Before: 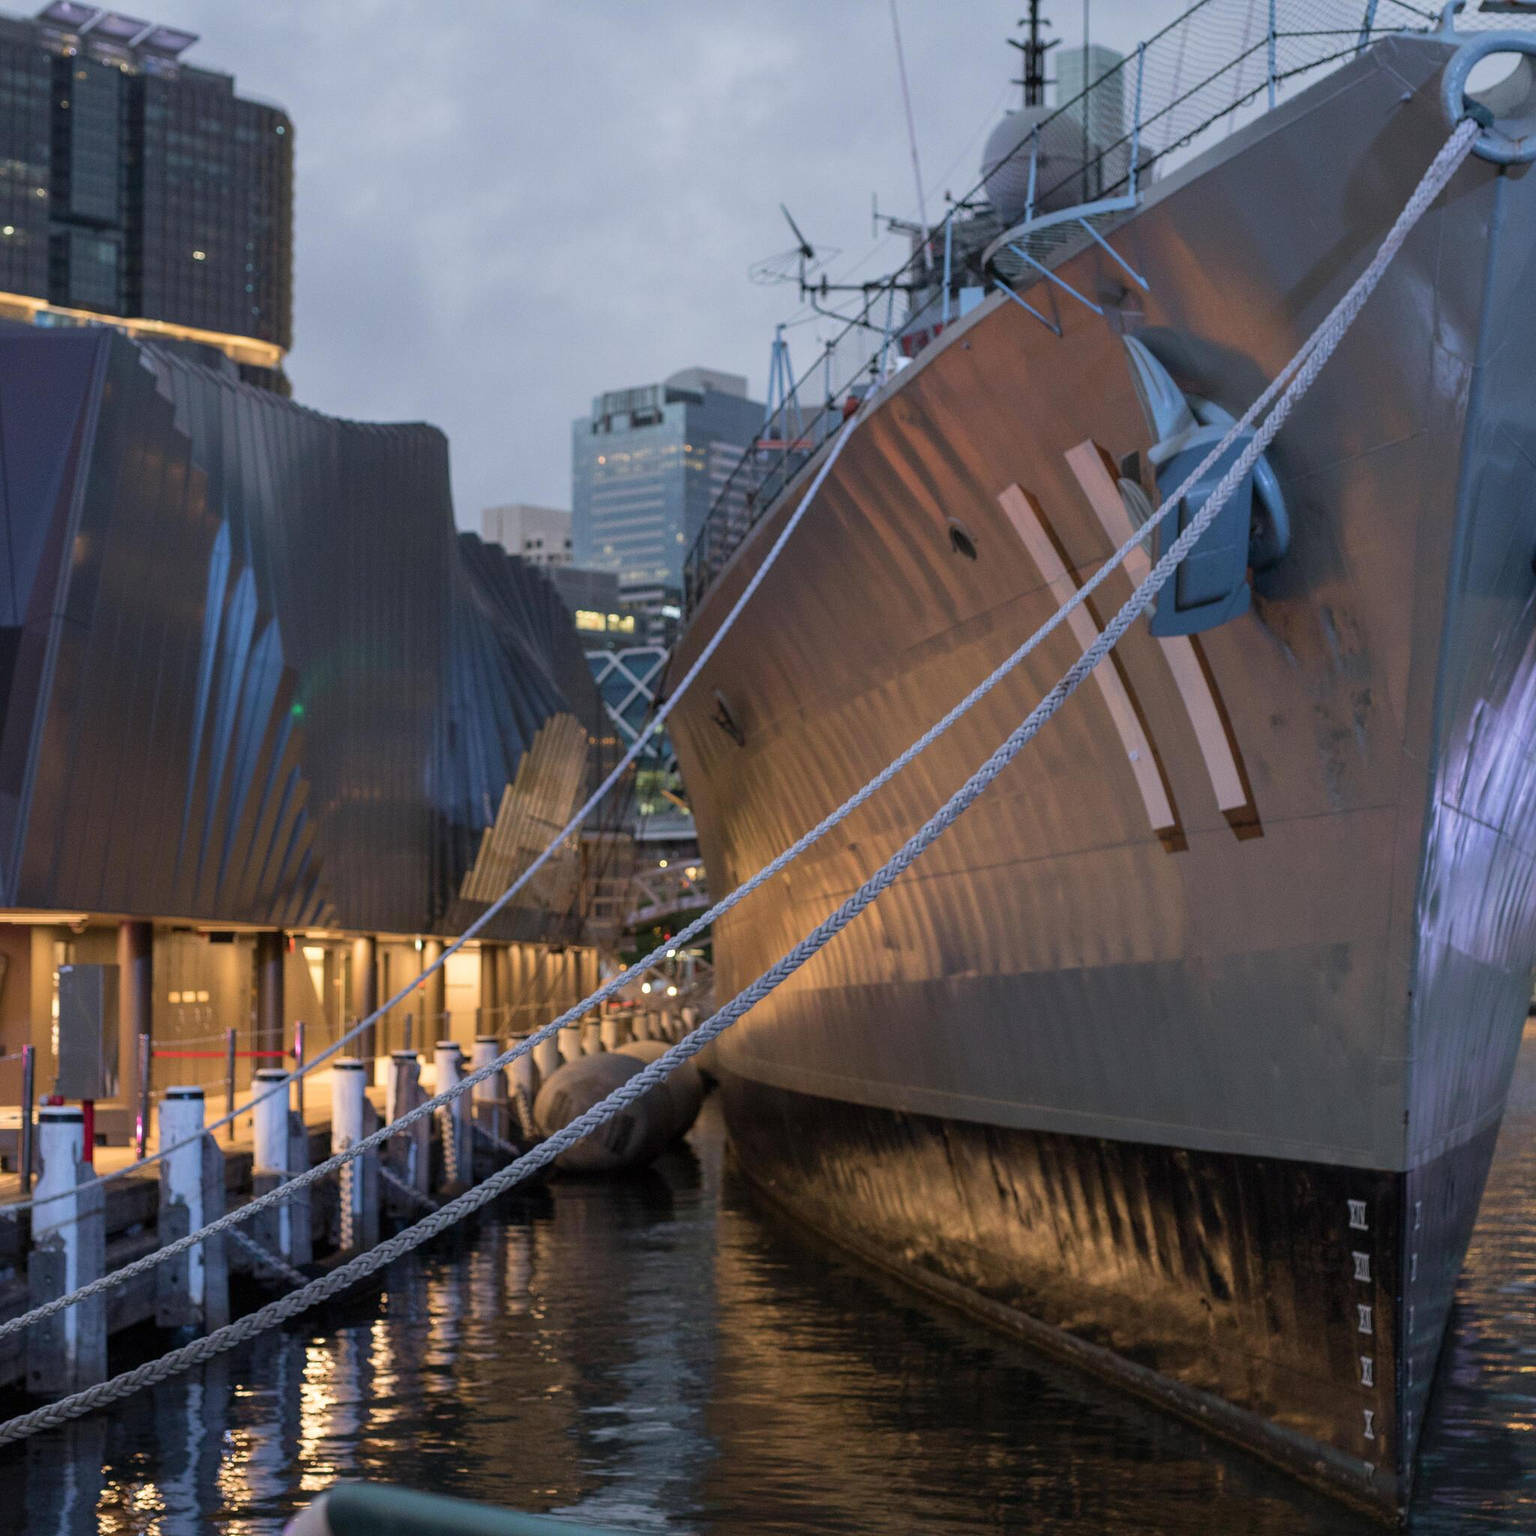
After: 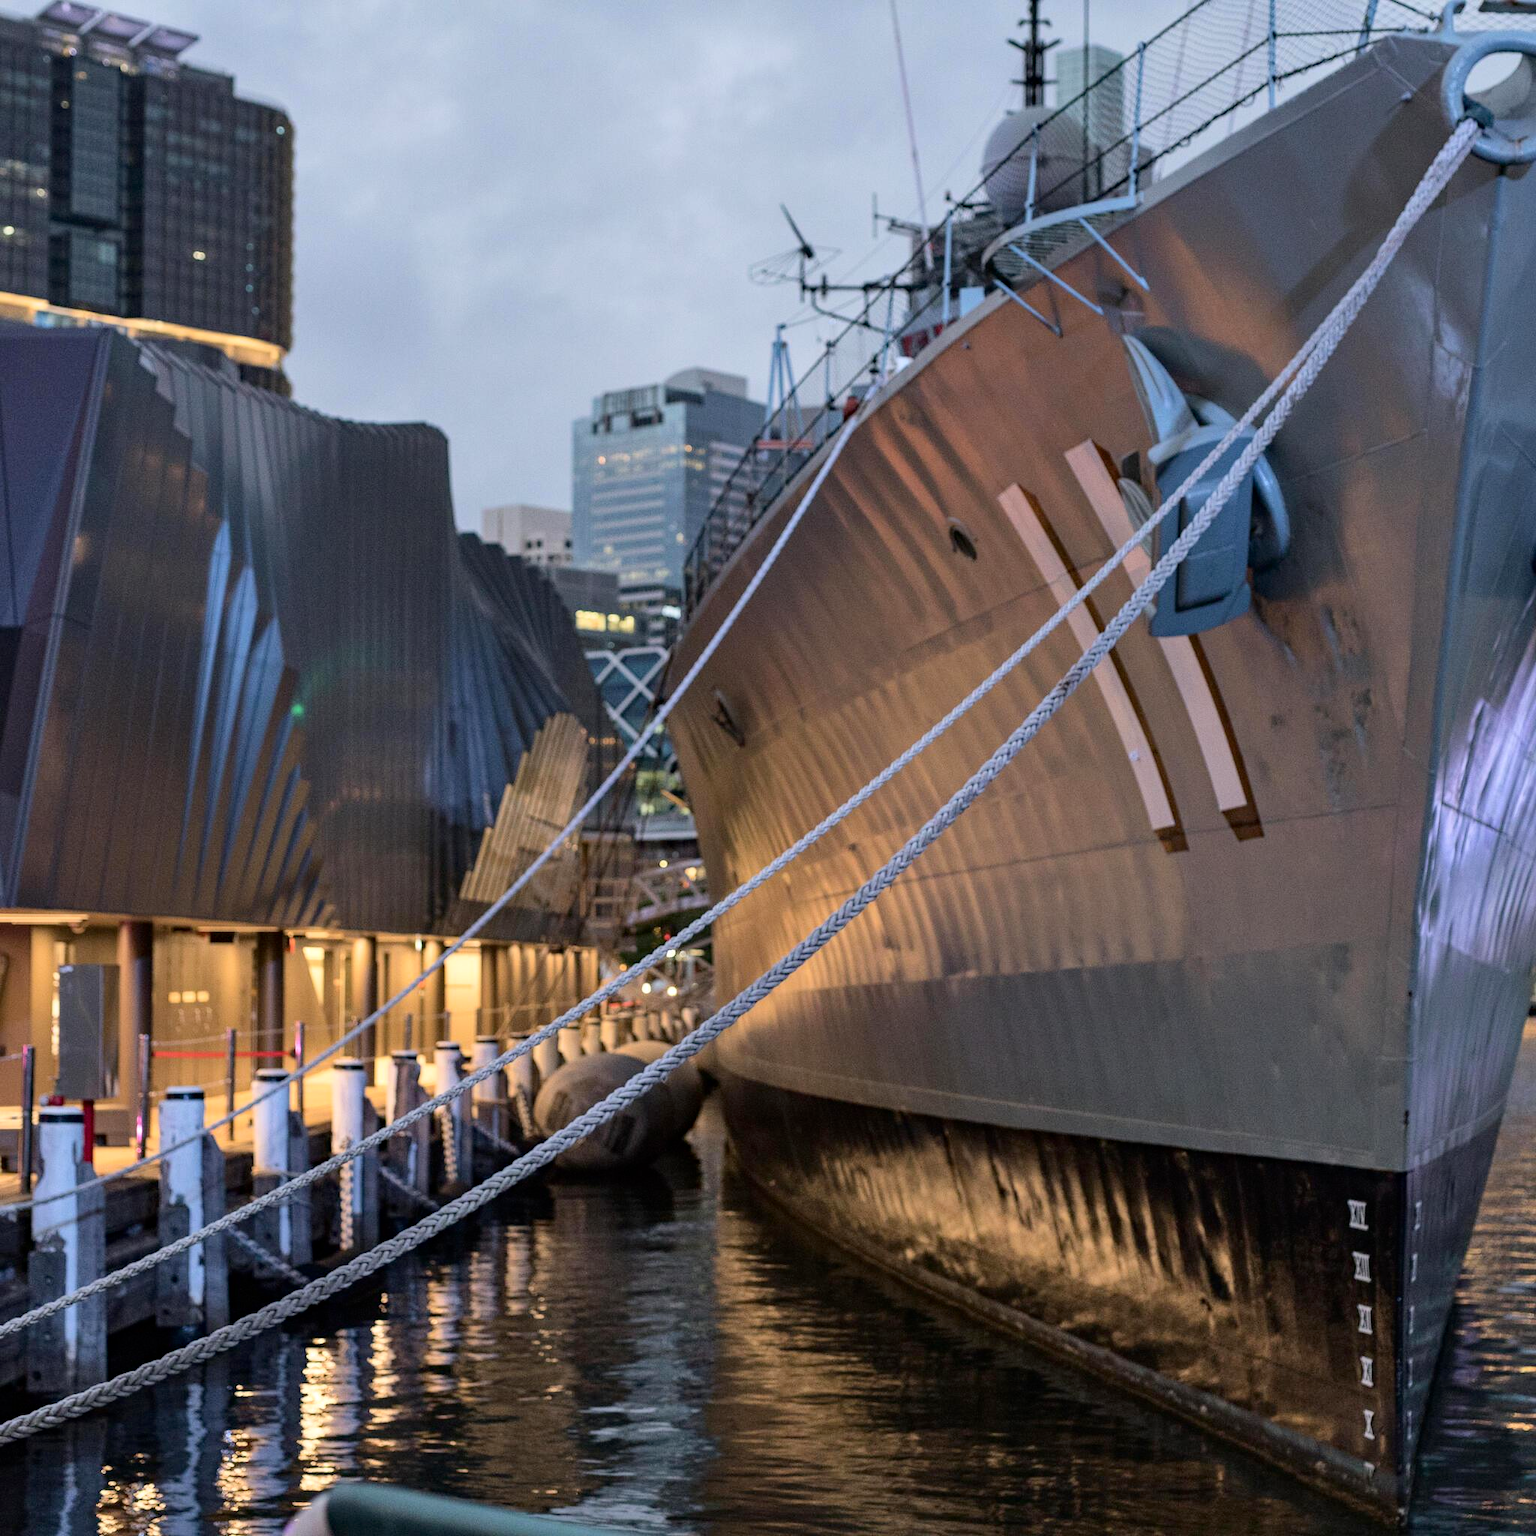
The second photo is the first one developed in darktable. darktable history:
shadows and highlights: shadows 36.32, highlights -27.59, soften with gaussian
tone curve: curves: ch0 [(0, 0) (0.004, 0.001) (0.133, 0.112) (0.325, 0.362) (0.832, 0.893) (1, 1)], color space Lab, independent channels, preserve colors none
haze removal: compatibility mode true, adaptive false
